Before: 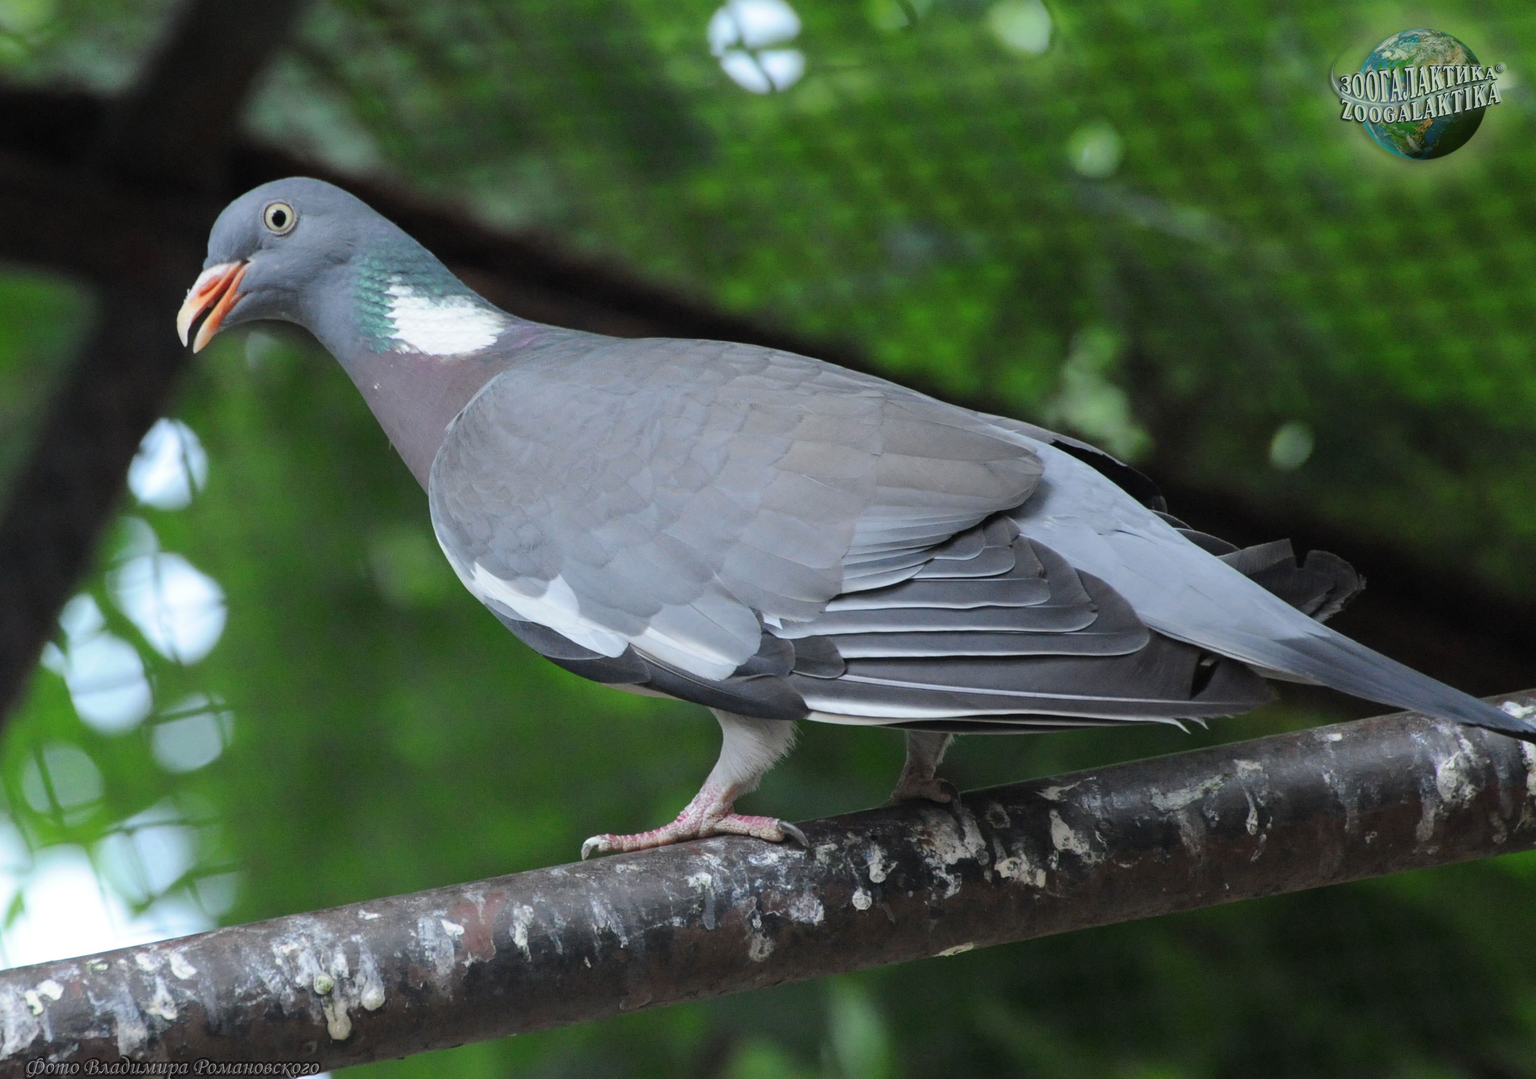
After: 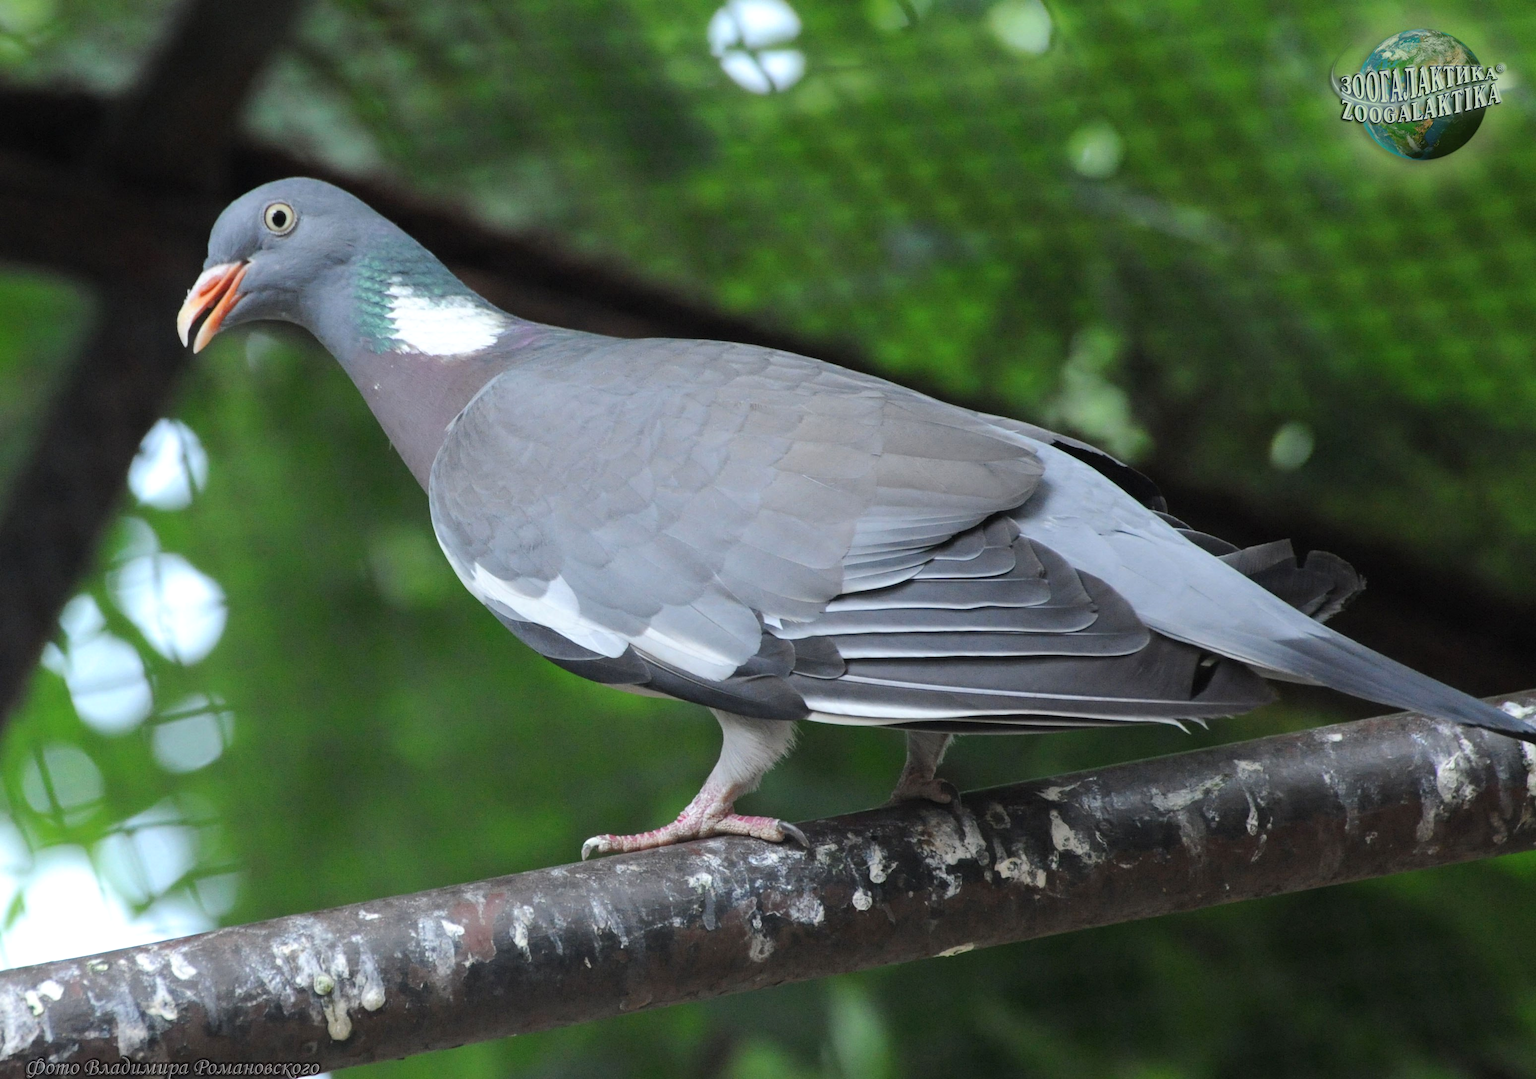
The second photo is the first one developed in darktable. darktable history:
exposure: exposure 0.21 EV, compensate highlight preservation false
color correction: highlights b* -0.003, saturation 0.987
